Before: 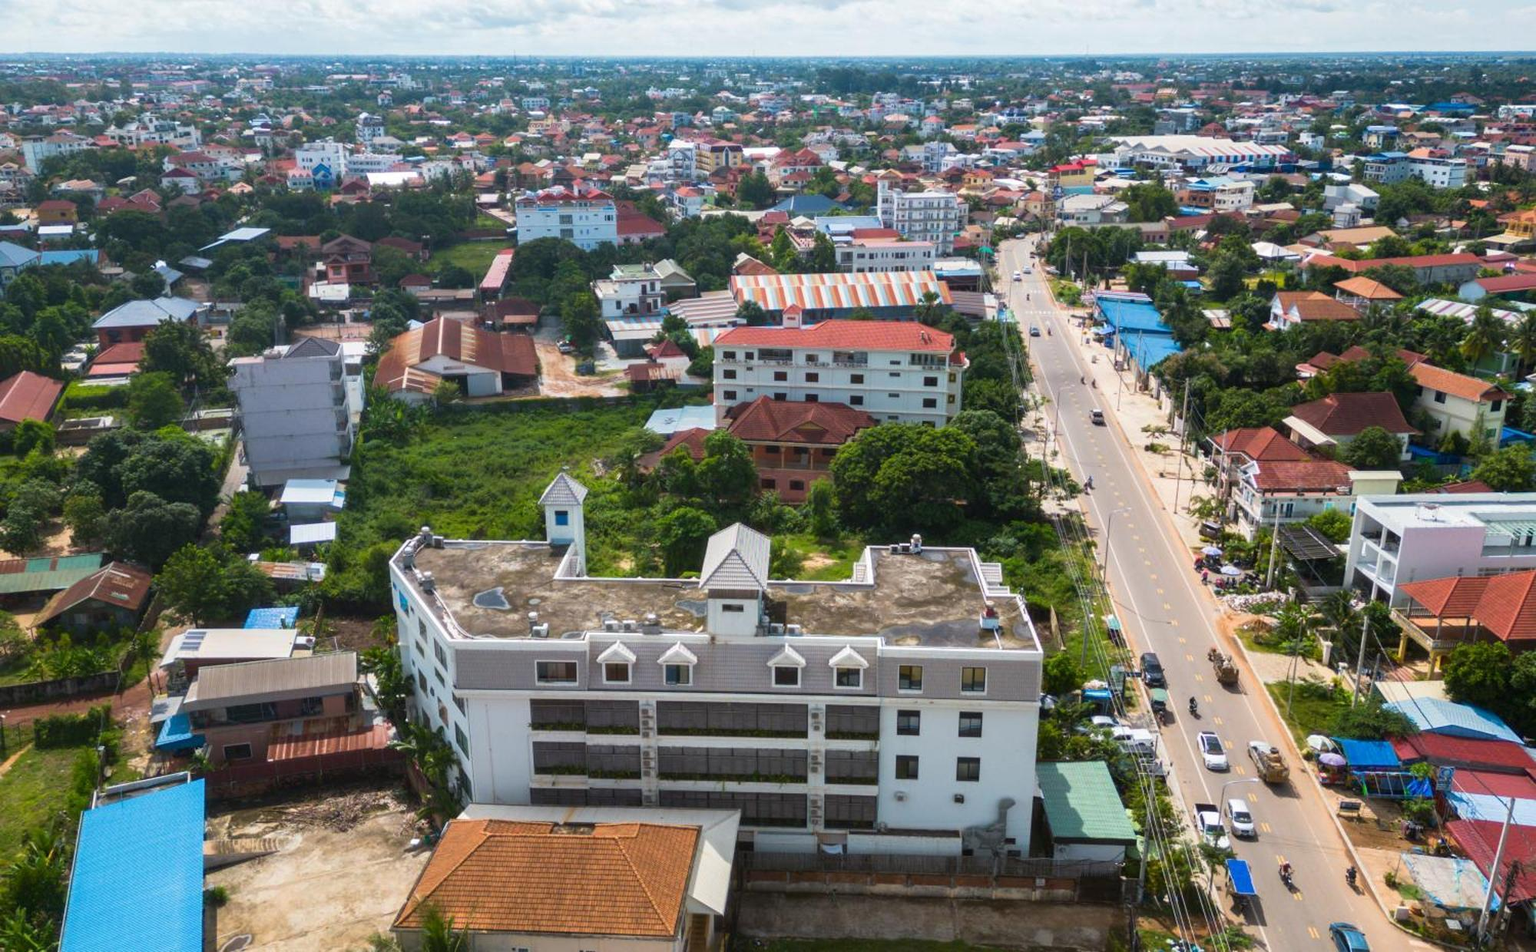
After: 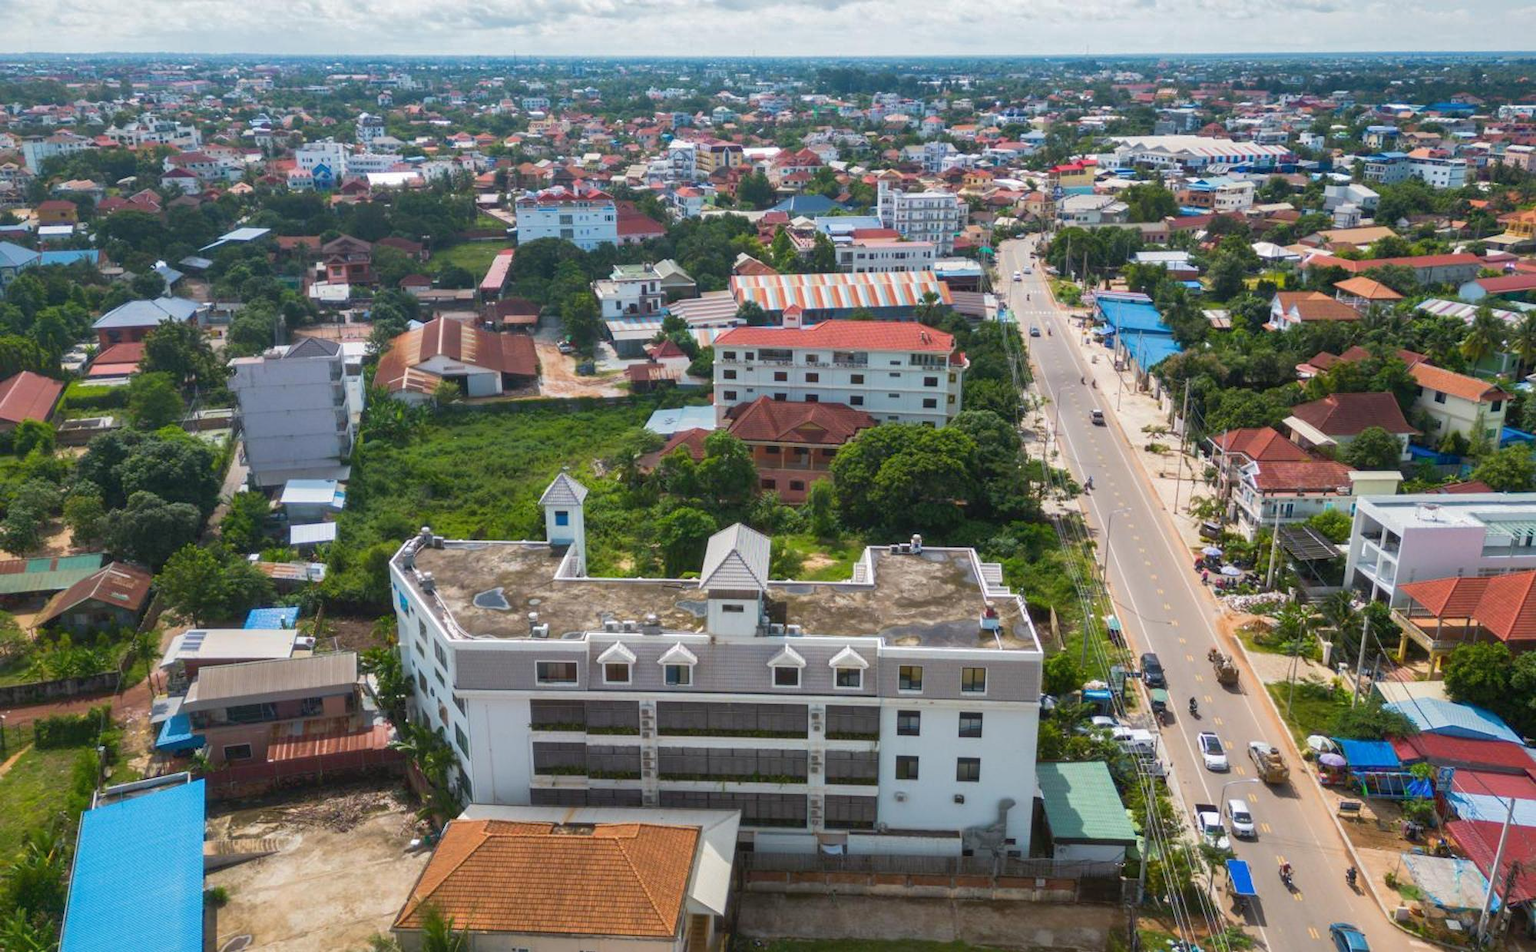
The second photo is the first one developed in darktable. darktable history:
shadows and highlights: highlights color adjustment 0.744%
